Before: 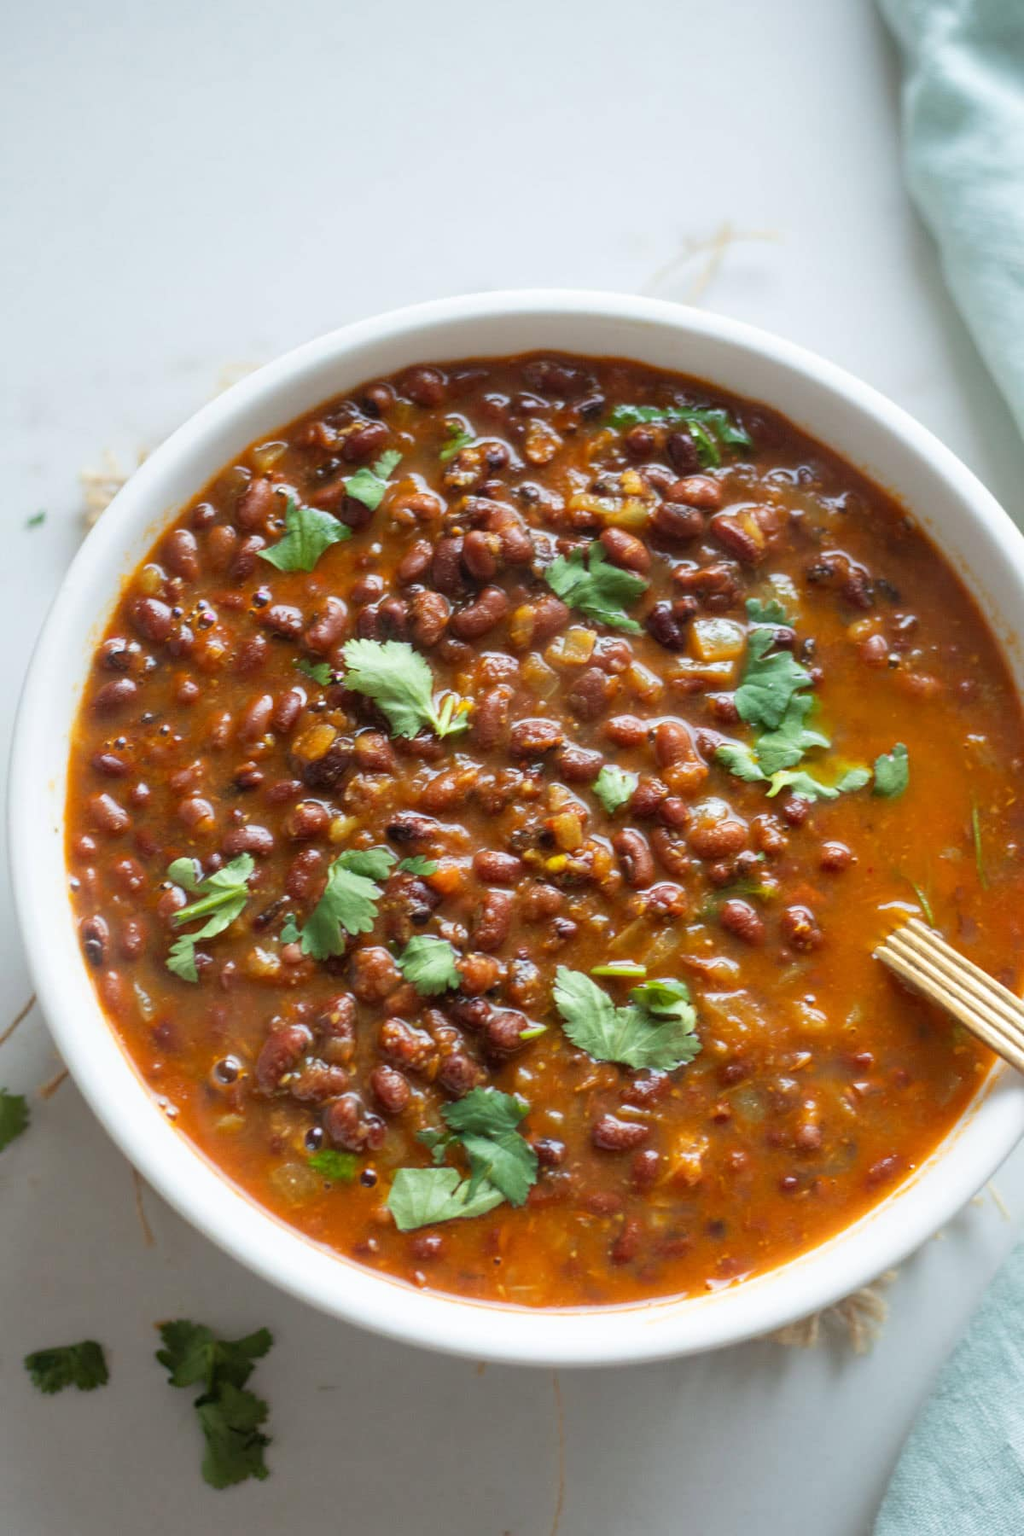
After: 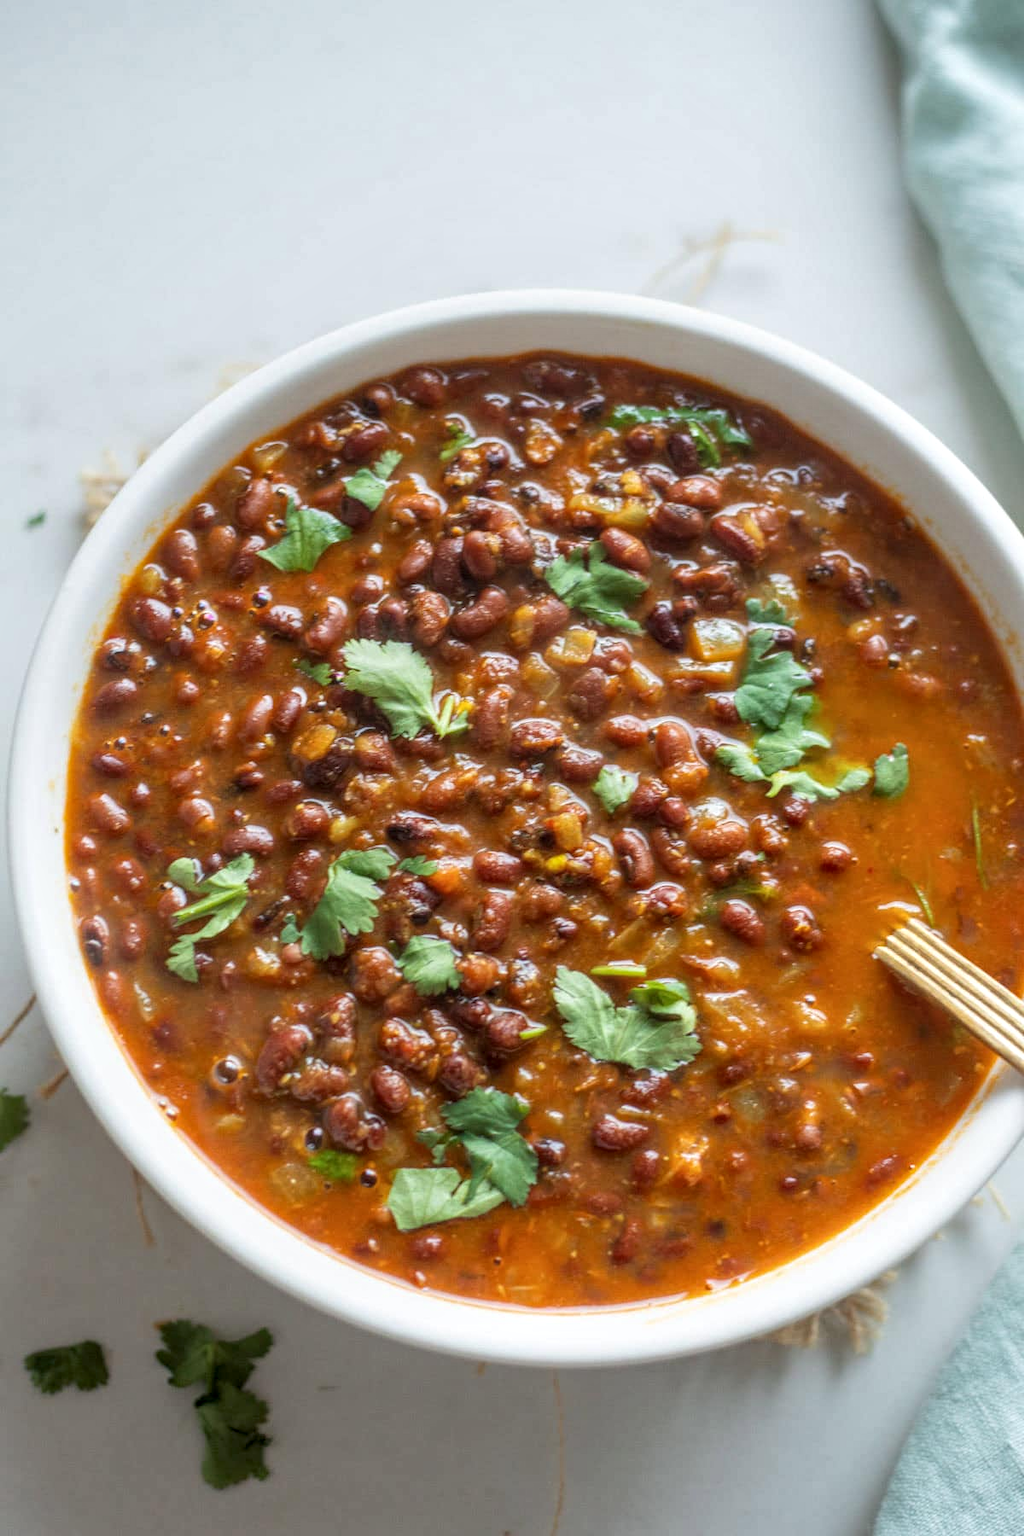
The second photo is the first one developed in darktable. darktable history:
local contrast: highlights 0%, shadows 0%, detail 133%
white balance: emerald 1
